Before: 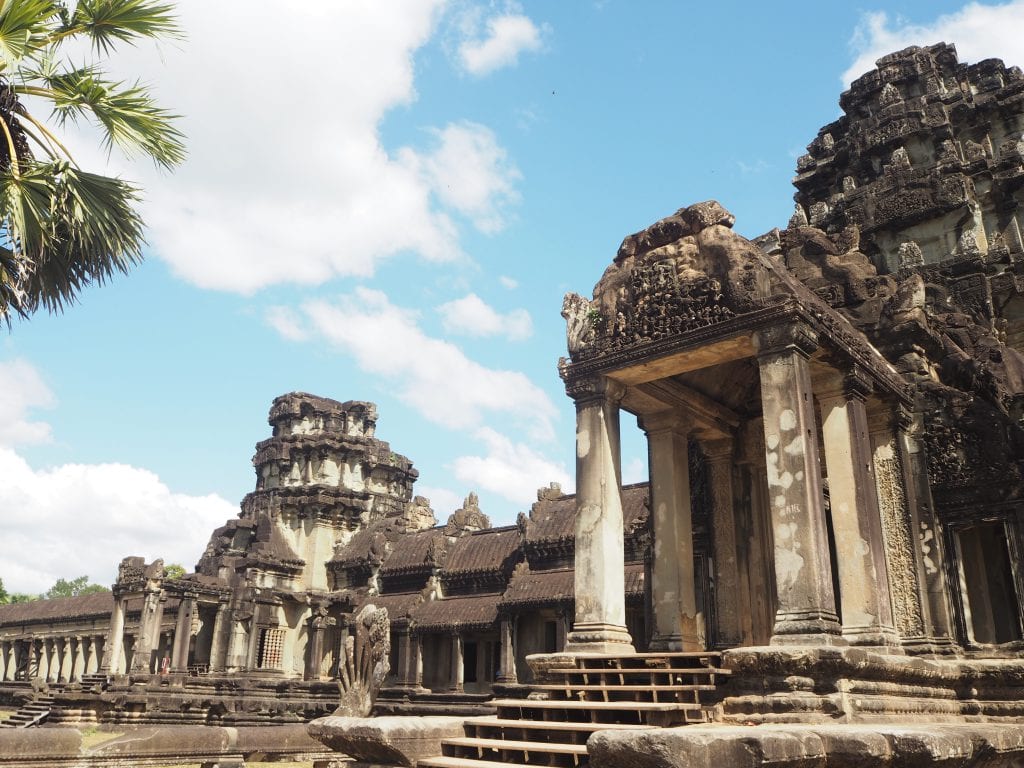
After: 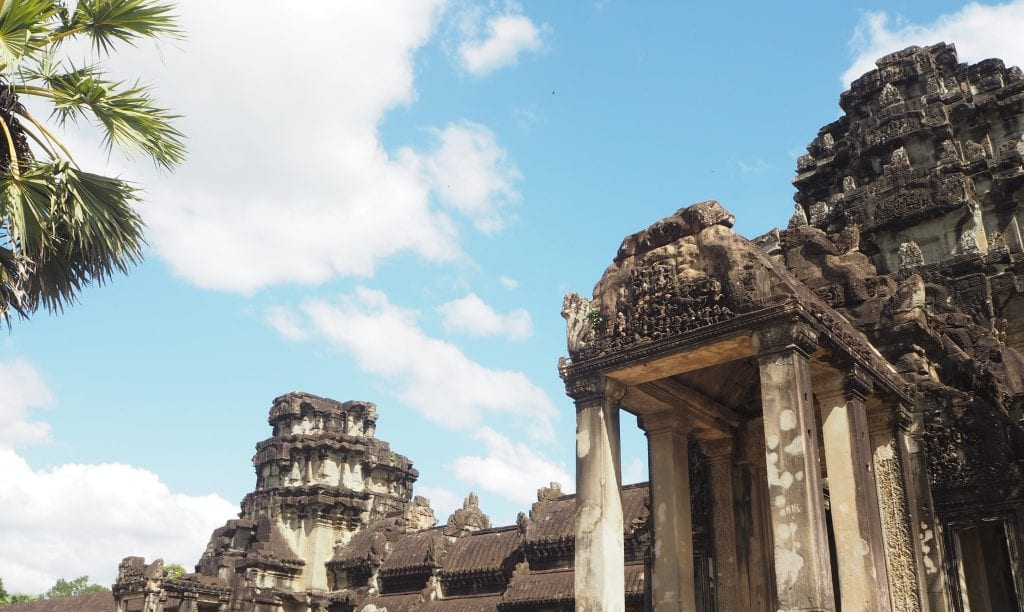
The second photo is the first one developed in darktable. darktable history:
crop: bottom 19.601%
